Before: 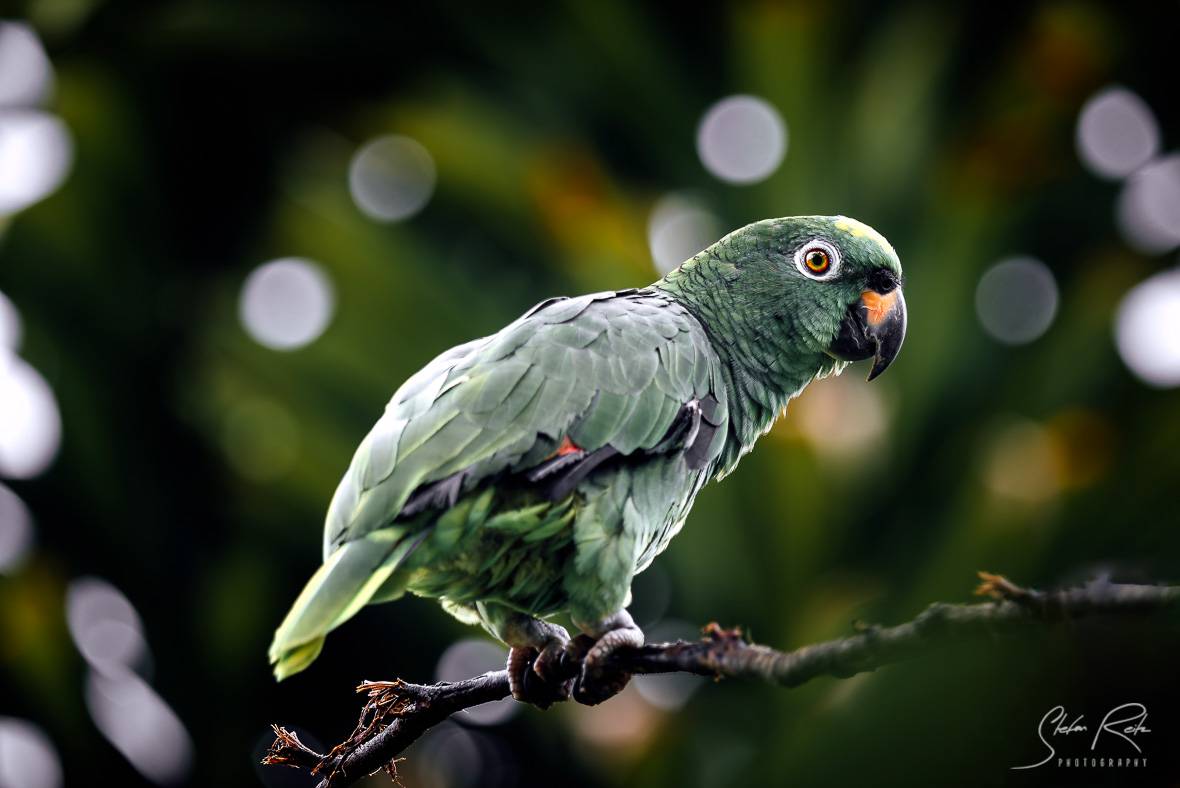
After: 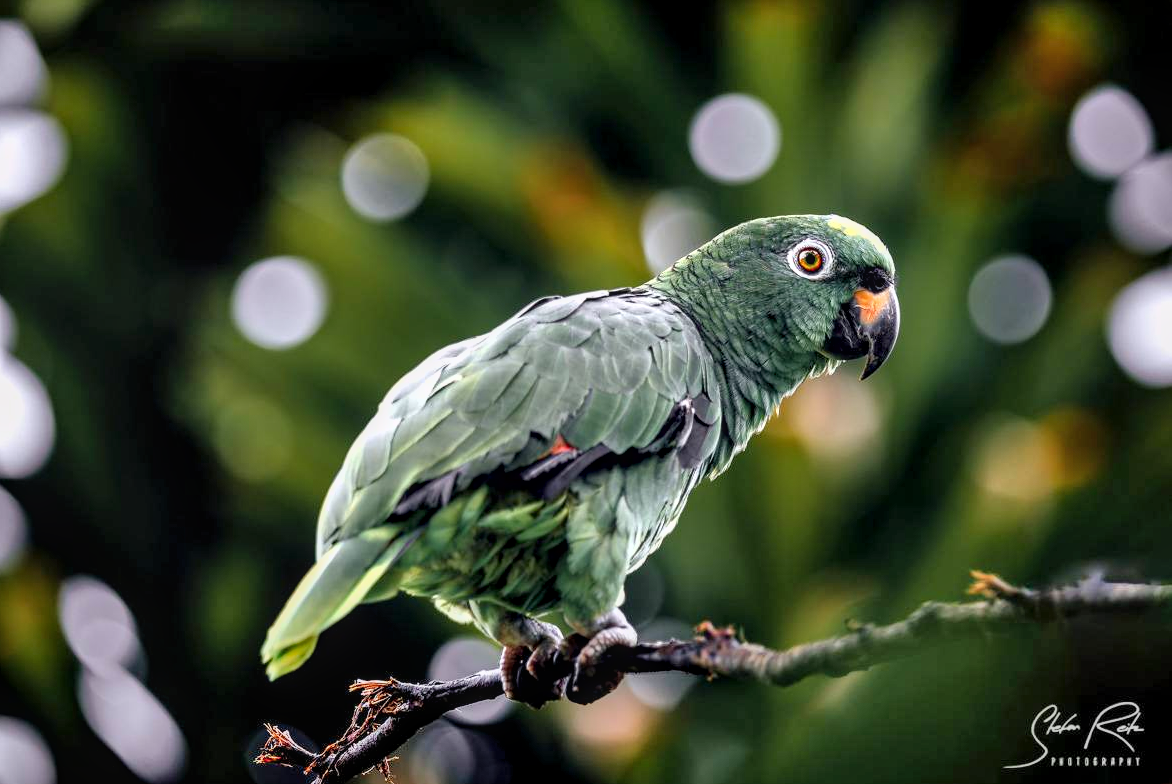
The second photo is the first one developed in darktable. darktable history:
white balance: red 1, blue 1
contrast equalizer: octaves 7, y [[0.524 ×6], [0.512 ×6], [0.379 ×6], [0 ×6], [0 ×6]]
crop and rotate: left 0.614%, top 0.179%, bottom 0.309%
local contrast: detail 117%
rgb curve: curves: ch0 [(0, 0) (0.053, 0.068) (0.122, 0.128) (1, 1)]
shadows and highlights: low approximation 0.01, soften with gaussian
